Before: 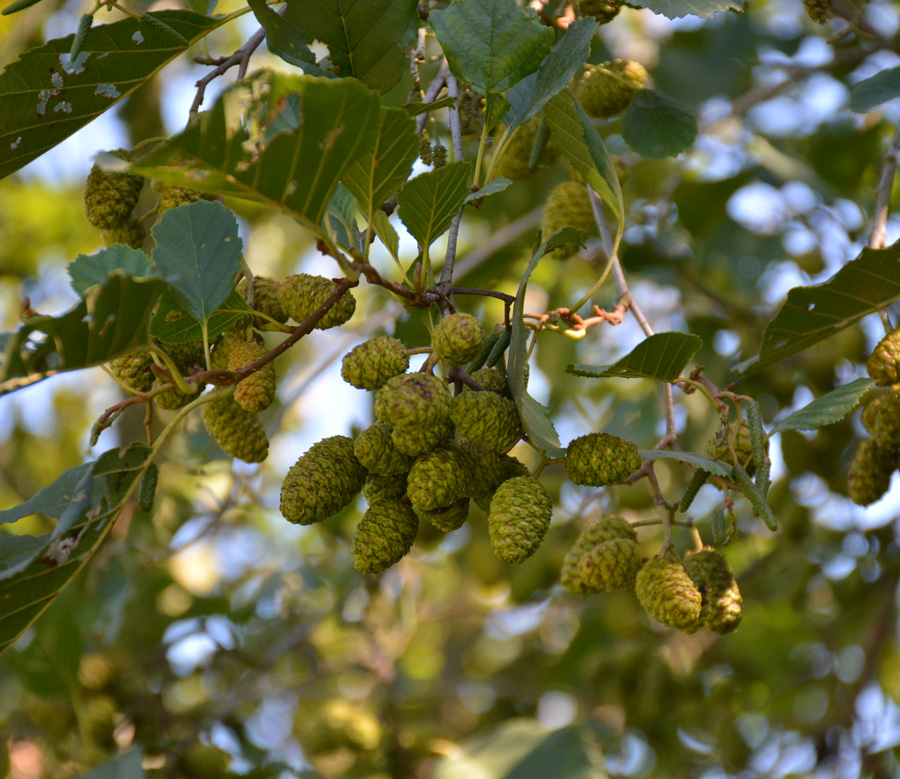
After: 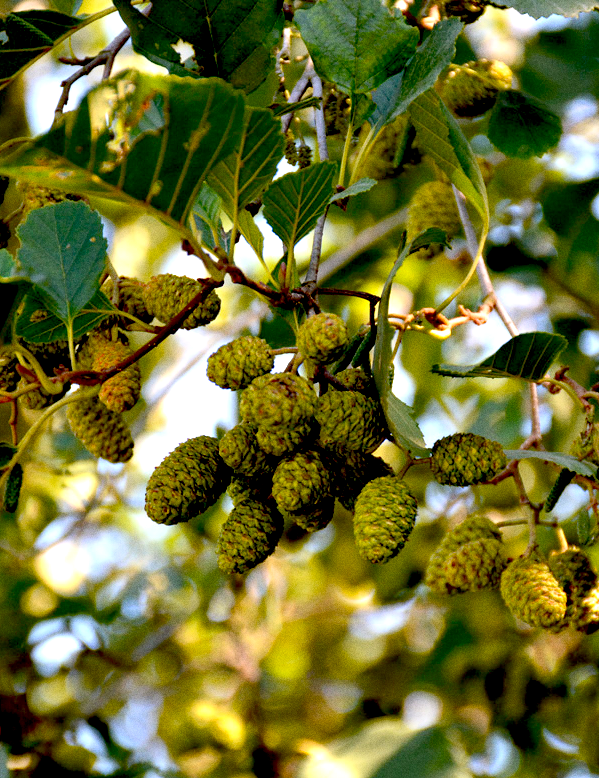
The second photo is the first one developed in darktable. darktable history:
grain: coarseness 3.21 ISO
exposure: black level correction 0.035, exposure 0.9 EV, compensate highlight preservation false
crop and rotate: left 15.055%, right 18.278%
